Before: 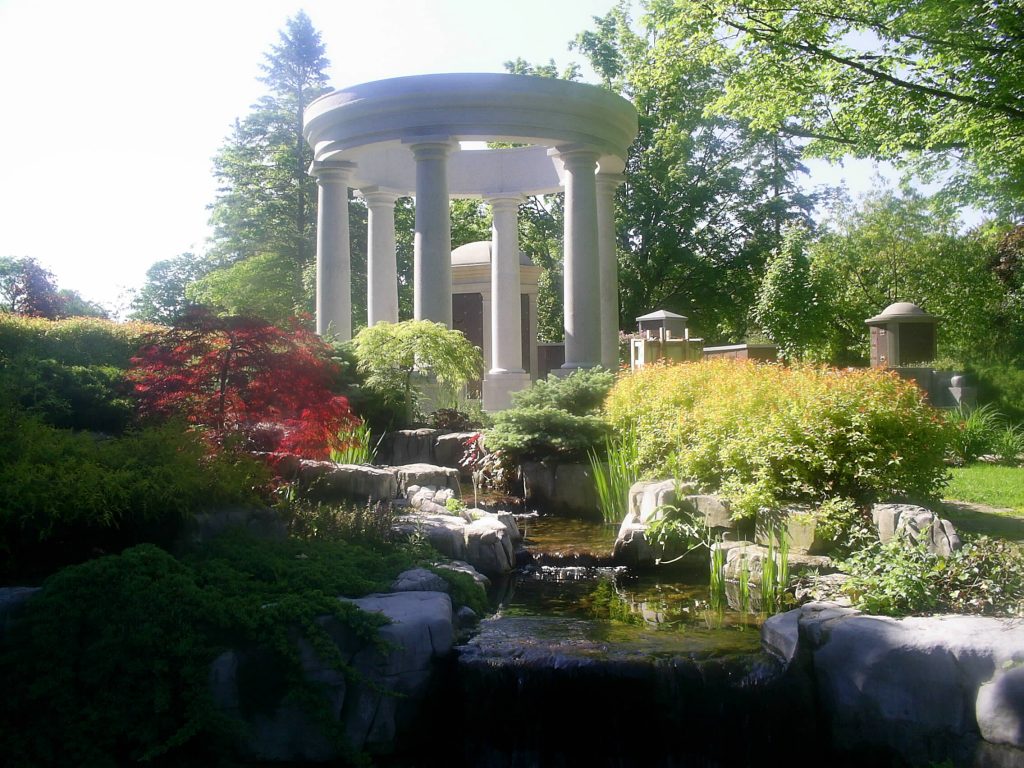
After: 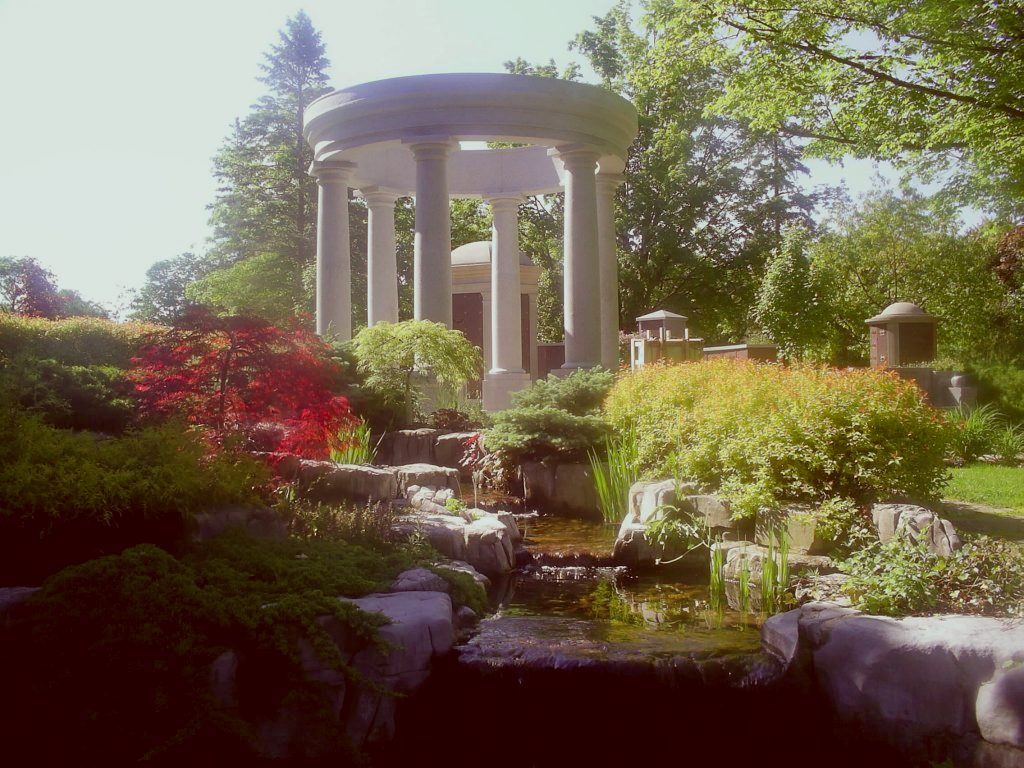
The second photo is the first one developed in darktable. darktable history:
tone equalizer: -8 EV 0.25 EV, -7 EV 0.417 EV, -6 EV 0.417 EV, -5 EV 0.25 EV, -3 EV -0.25 EV, -2 EV -0.417 EV, -1 EV -0.417 EV, +0 EV -0.25 EV, edges refinement/feathering 500, mask exposure compensation -1.57 EV, preserve details guided filter
color correction: highlights a* -7.23, highlights b* -0.161, shadows a* 20.08, shadows b* 11.73
